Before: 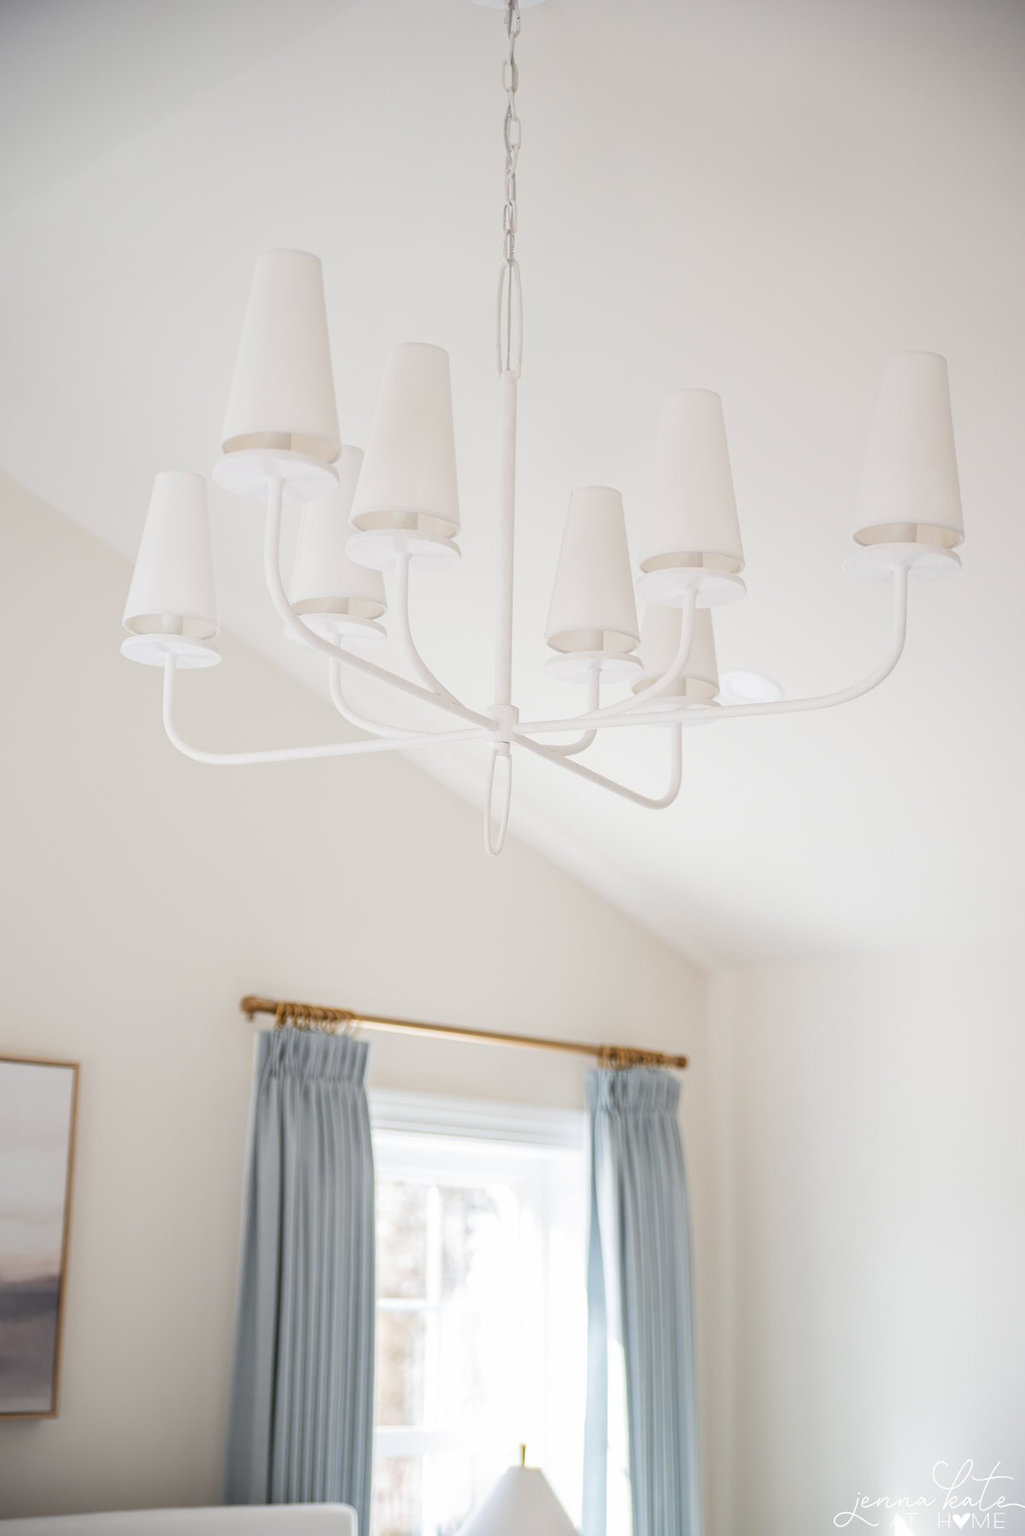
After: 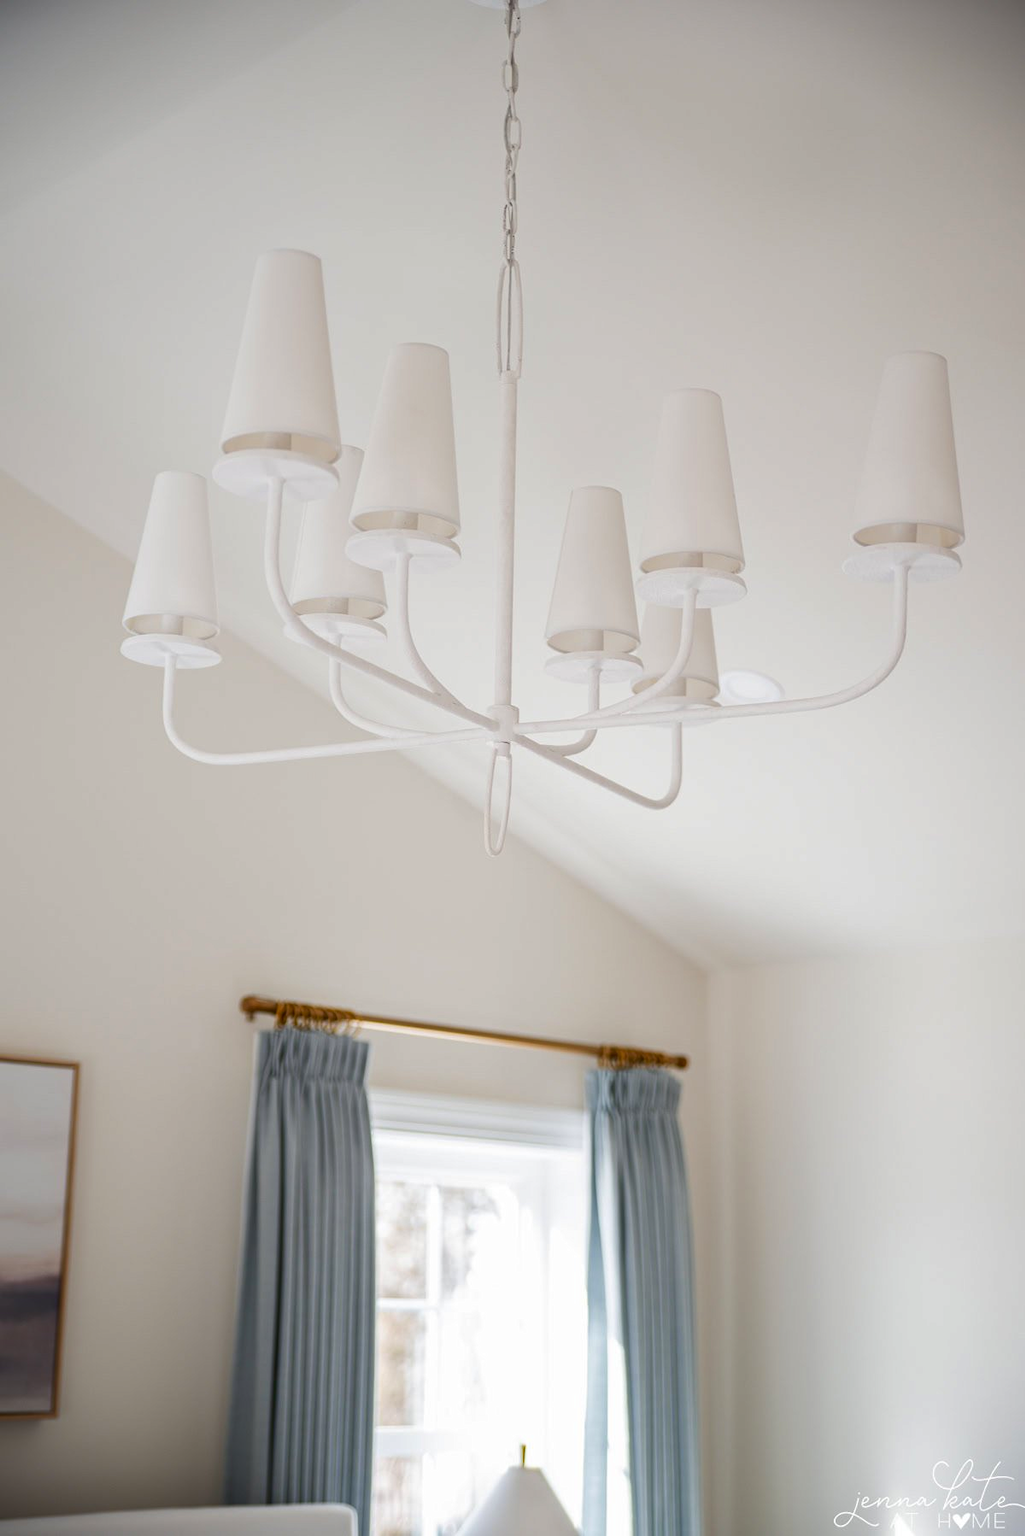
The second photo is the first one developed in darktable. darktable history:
contrast brightness saturation: brightness -0.25, saturation 0.198
